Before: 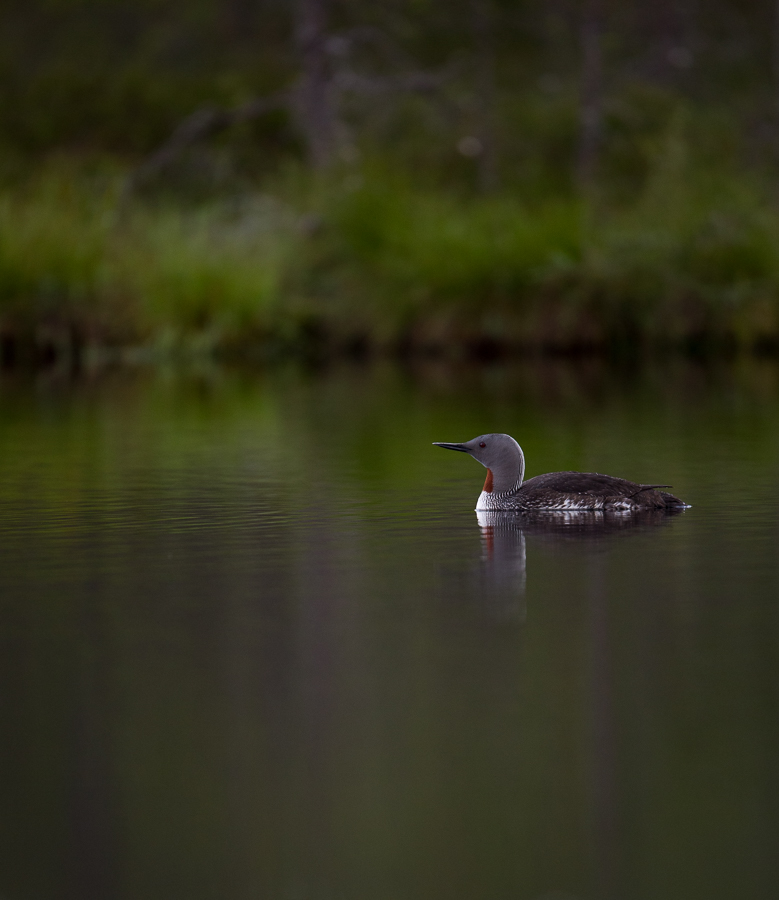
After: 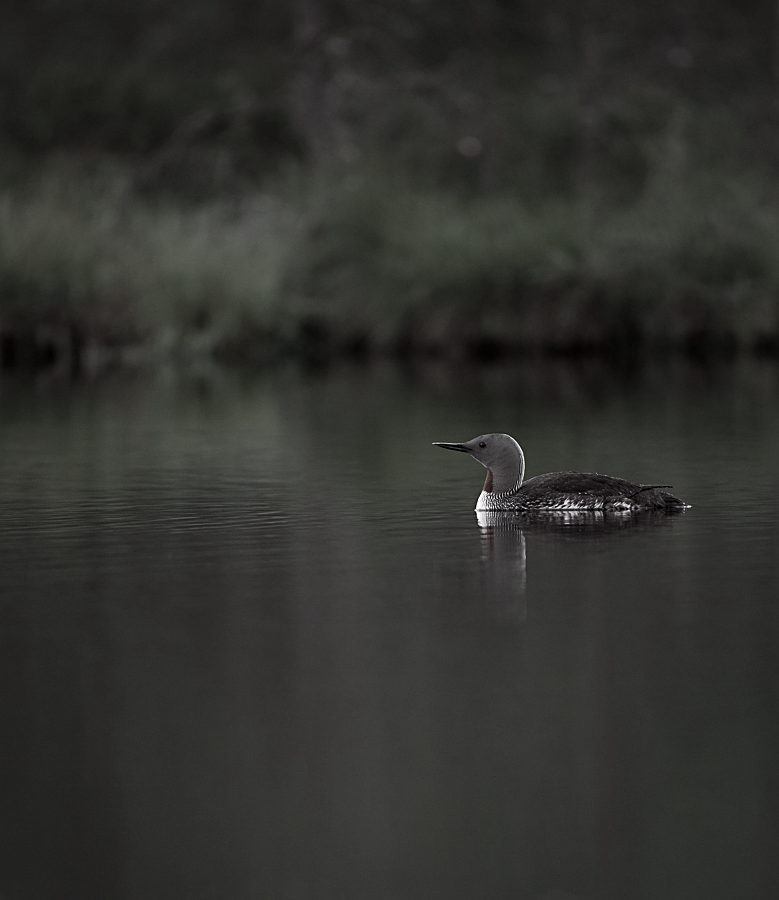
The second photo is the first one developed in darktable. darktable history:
color contrast: green-magenta contrast 0.3, blue-yellow contrast 0.15
sharpen: on, module defaults
